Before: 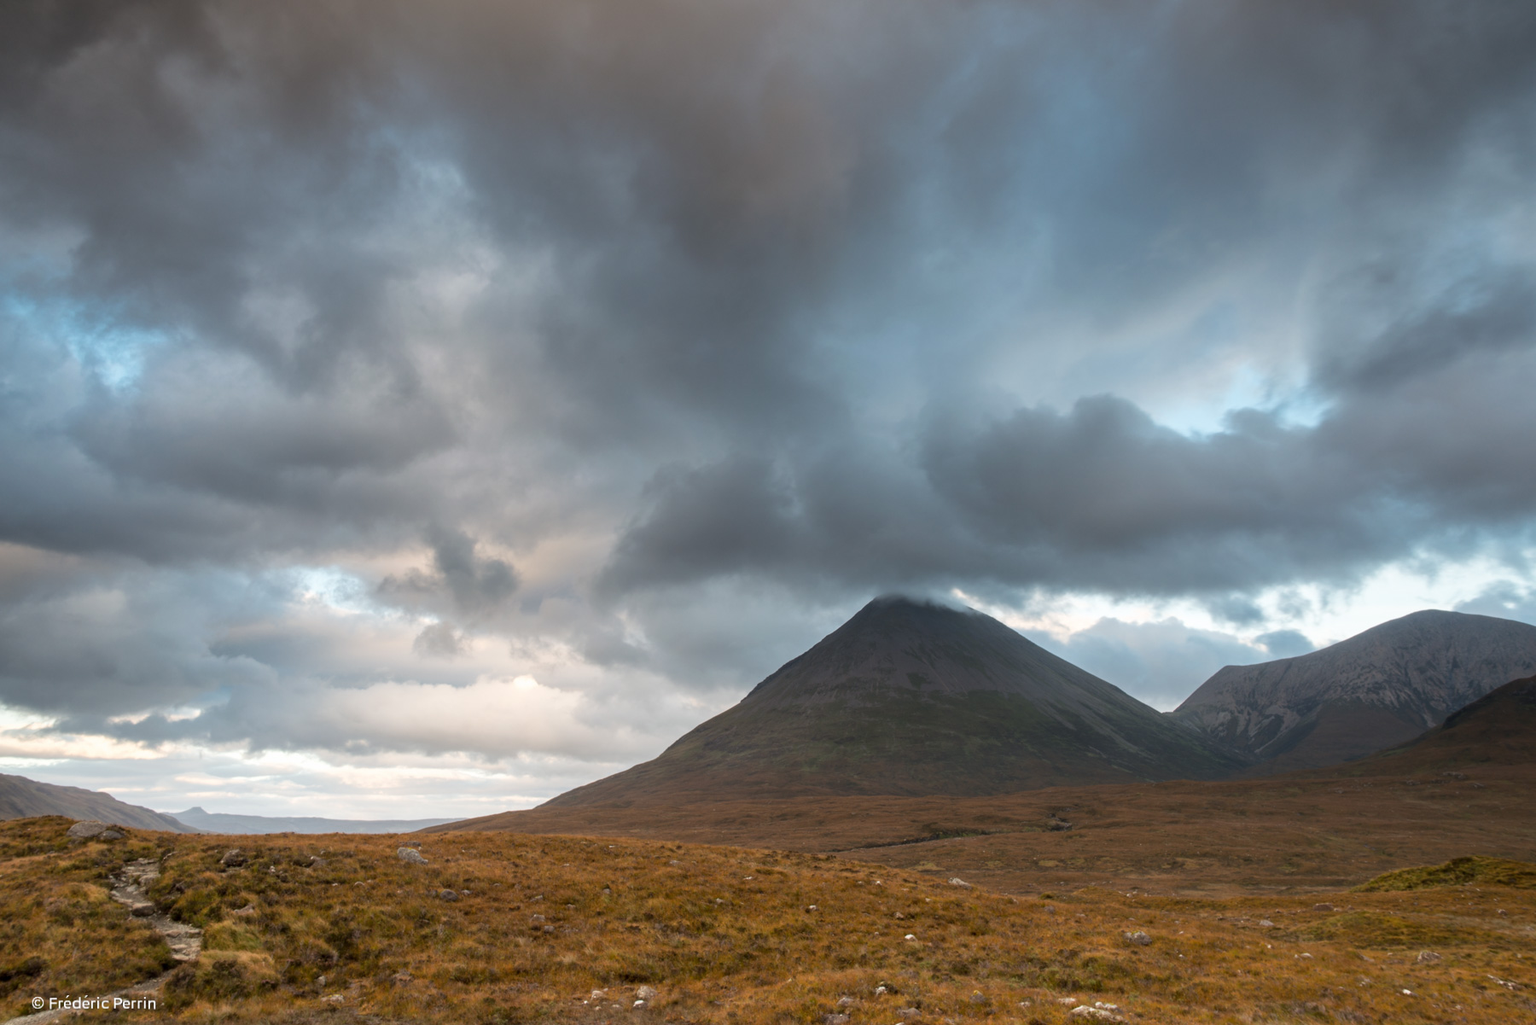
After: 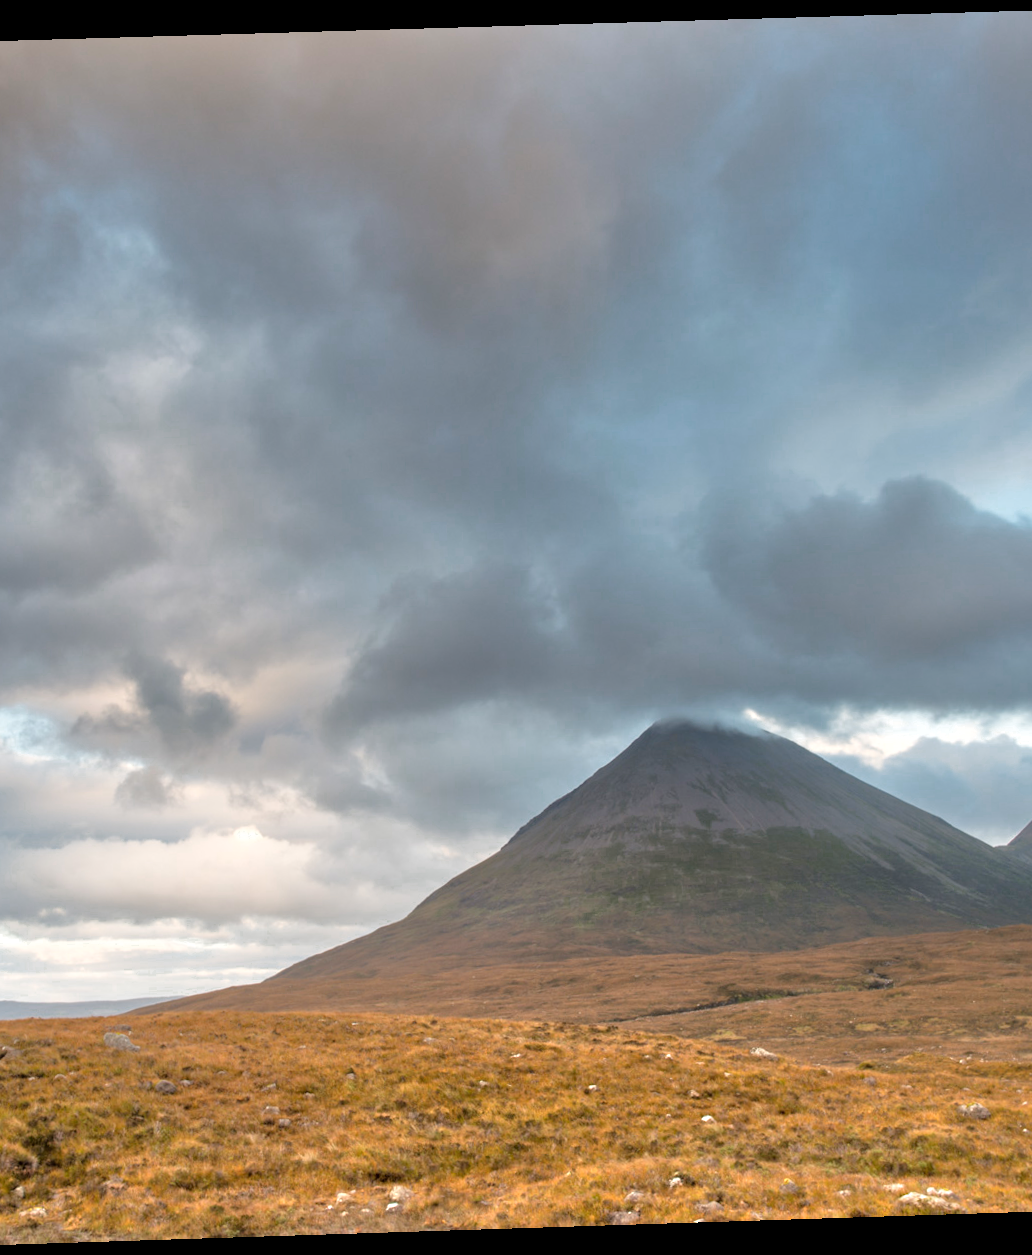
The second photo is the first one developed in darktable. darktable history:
crop: left 21.496%, right 22.254%
color zones: curves: ch0 [(0.25, 0.5) (0.347, 0.092) (0.75, 0.5)]; ch1 [(0.25, 0.5) (0.33, 0.51) (0.75, 0.5)]
rotate and perspective: rotation -1.77°, lens shift (horizontal) 0.004, automatic cropping off
white balance: red 1, blue 1
tone equalizer: -7 EV 0.15 EV, -6 EV 0.6 EV, -5 EV 1.15 EV, -4 EV 1.33 EV, -3 EV 1.15 EV, -2 EV 0.6 EV, -1 EV 0.15 EV, mask exposure compensation -0.5 EV
